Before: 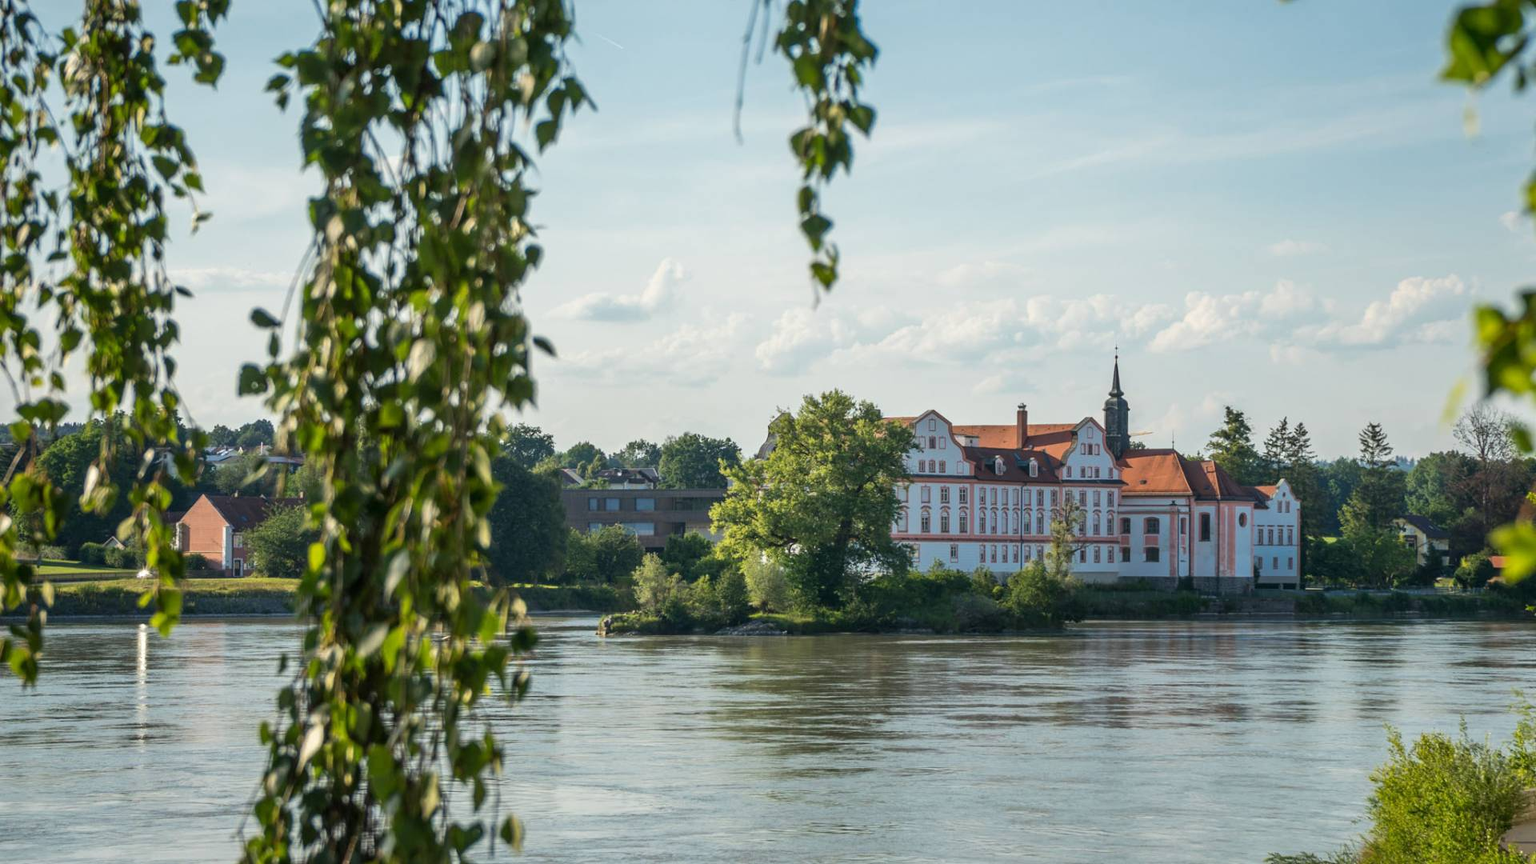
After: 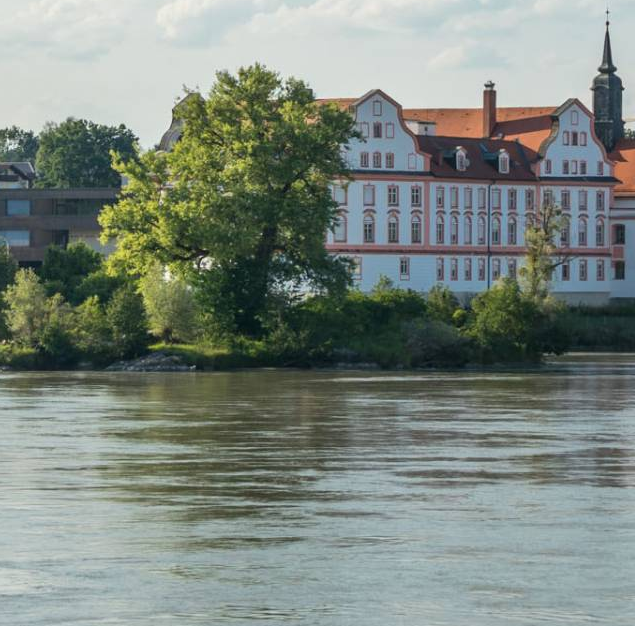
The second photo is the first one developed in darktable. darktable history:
crop: left 41.072%, top 39.22%, right 25.851%, bottom 2.725%
